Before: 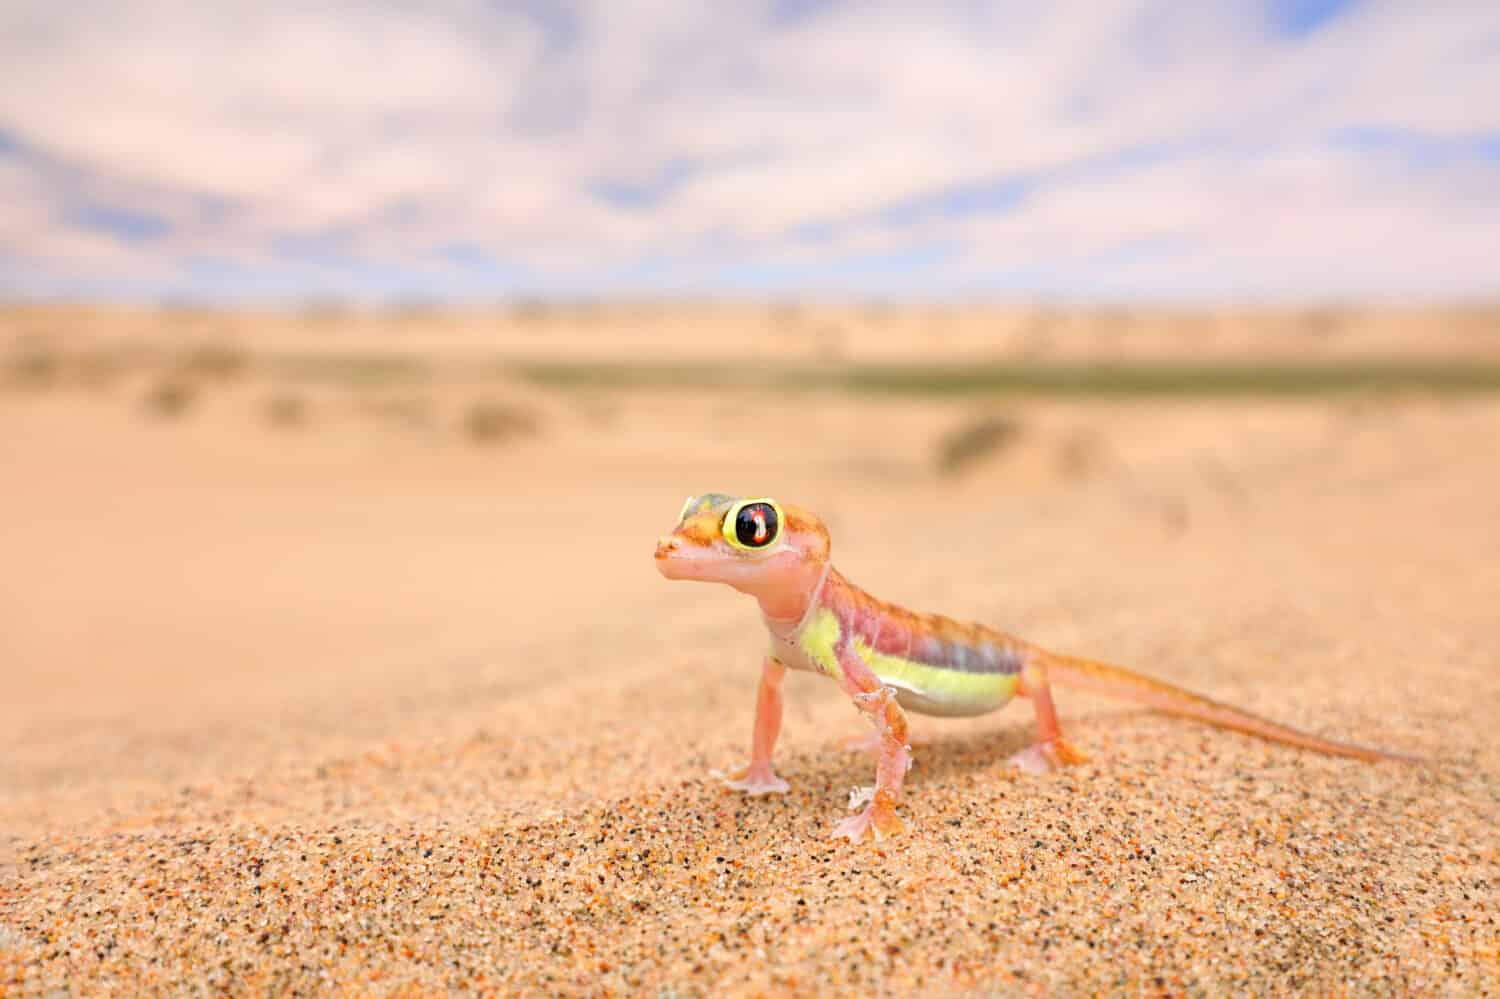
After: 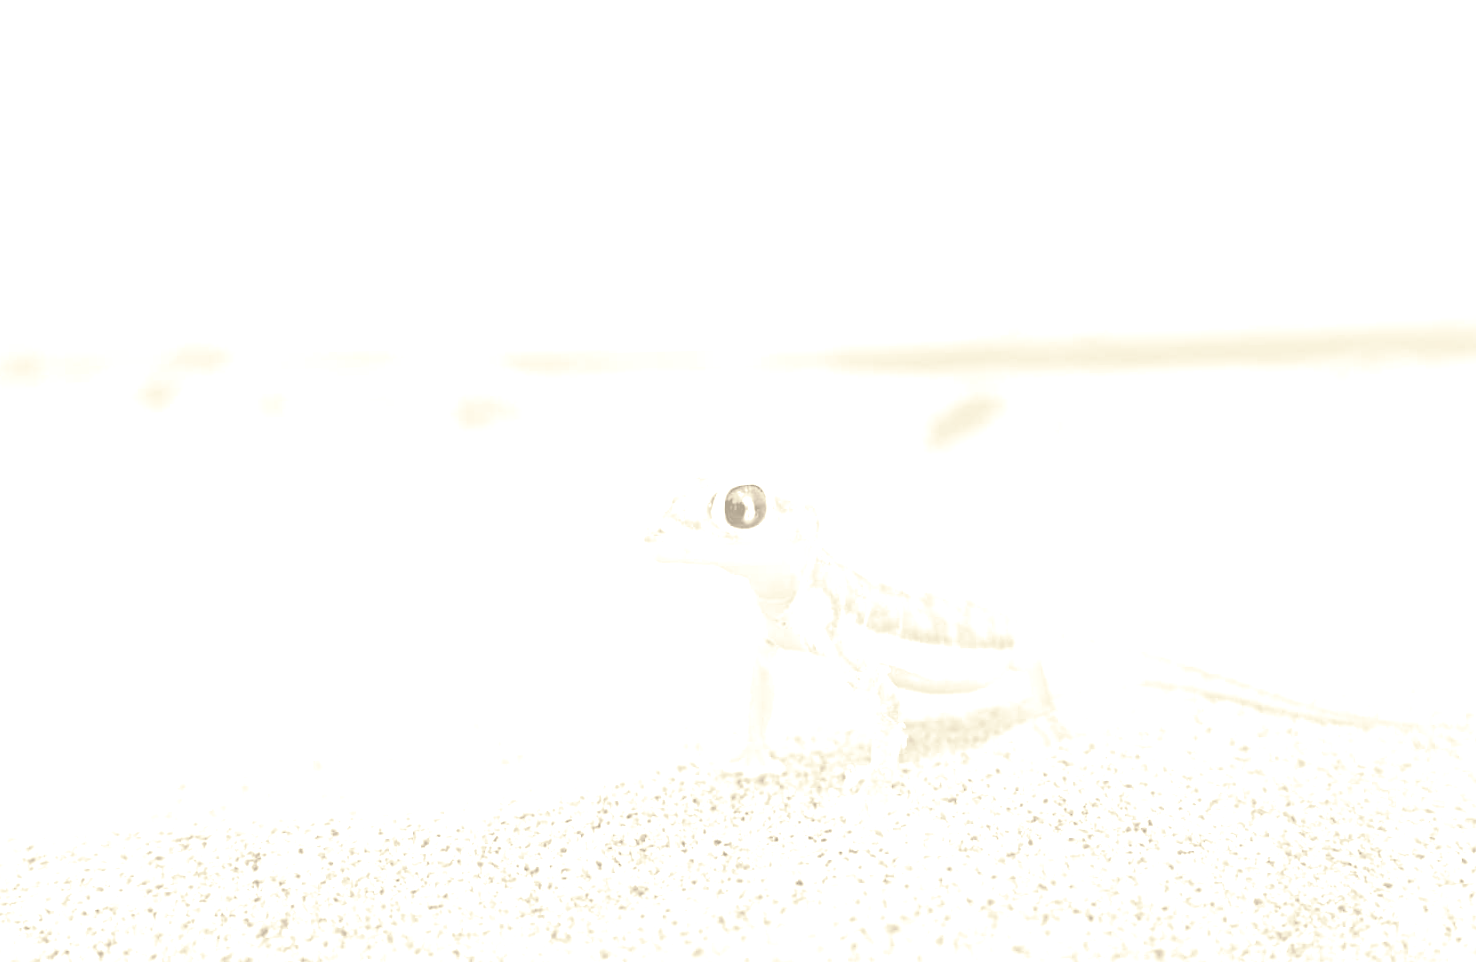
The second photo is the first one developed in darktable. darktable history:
shadows and highlights: shadows 25, highlights -25
split-toning: shadows › hue 360°
colorize: hue 36°, saturation 71%, lightness 80.79%
rotate and perspective: rotation -1.42°, crop left 0.016, crop right 0.984, crop top 0.035, crop bottom 0.965
